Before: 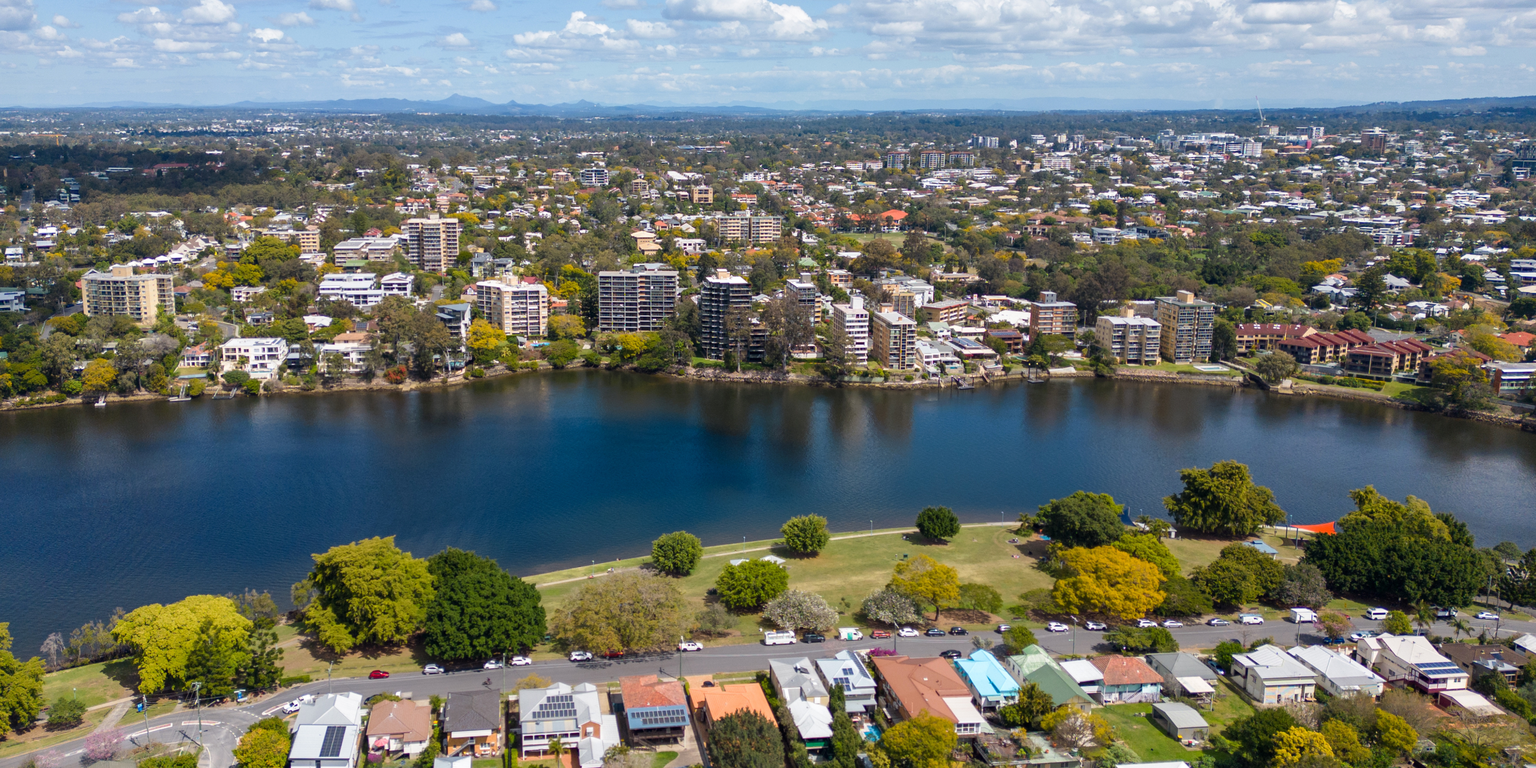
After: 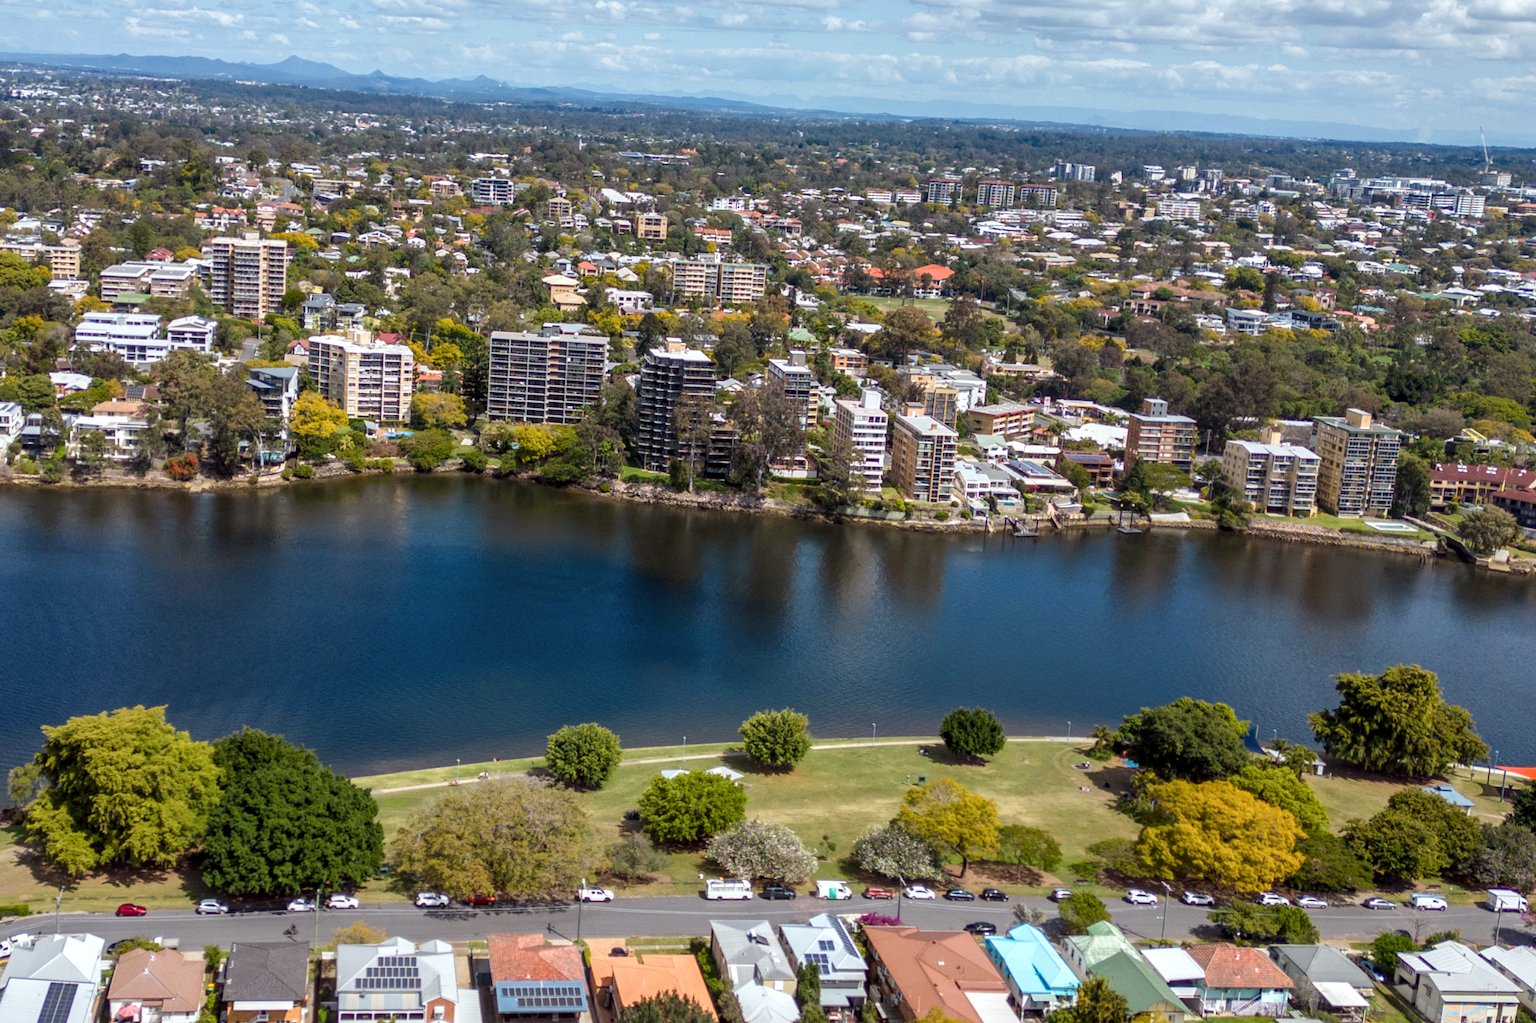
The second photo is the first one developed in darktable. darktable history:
crop and rotate: angle -3.27°, left 14.277%, top 0.028%, right 10.766%, bottom 0.028%
color correction: highlights a* -2.73, highlights b* -2.09, shadows a* 2.41, shadows b* 2.73
local contrast: detail 130%
